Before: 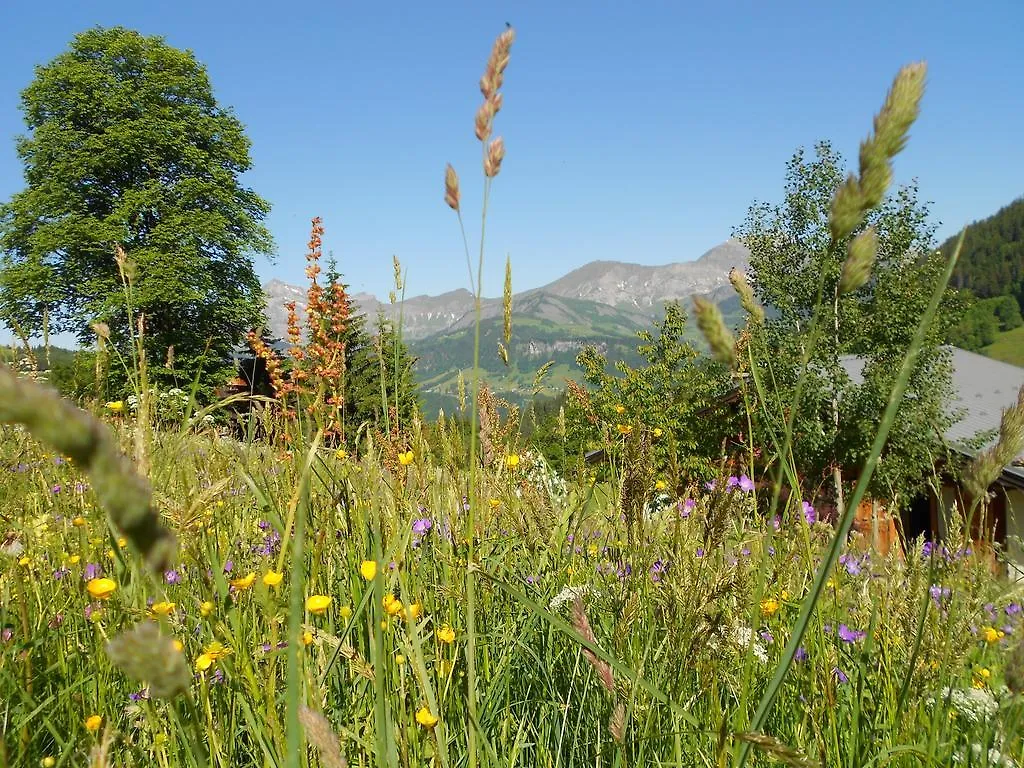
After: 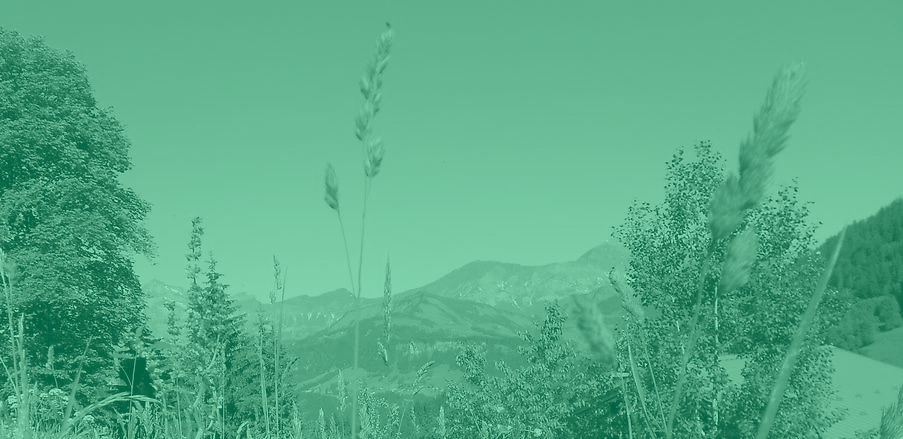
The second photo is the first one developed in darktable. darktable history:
crop and rotate: left 11.812%, bottom 42.776%
color balance rgb: linear chroma grading › global chroma 15%, perceptual saturation grading › global saturation 30%
colorize: hue 147.6°, saturation 65%, lightness 21.64%
white balance: red 0.954, blue 1.079
